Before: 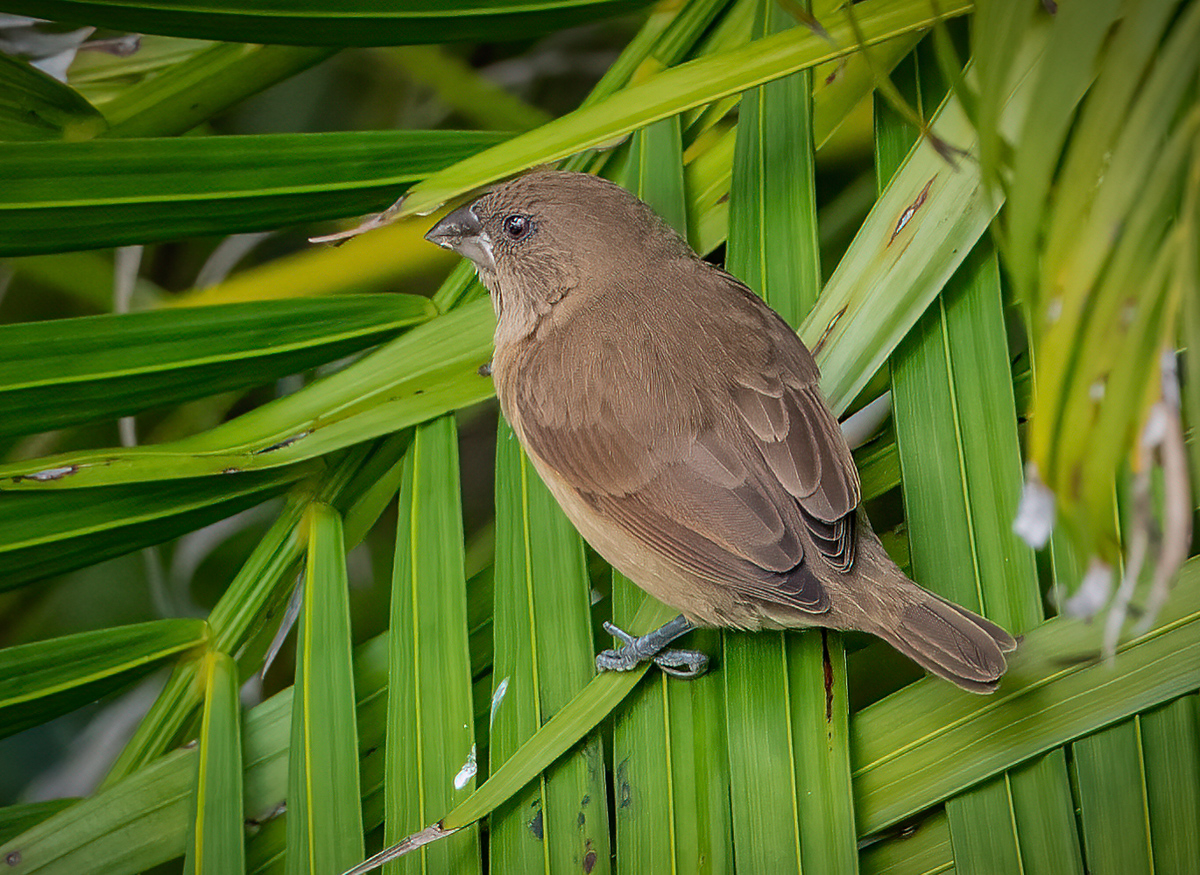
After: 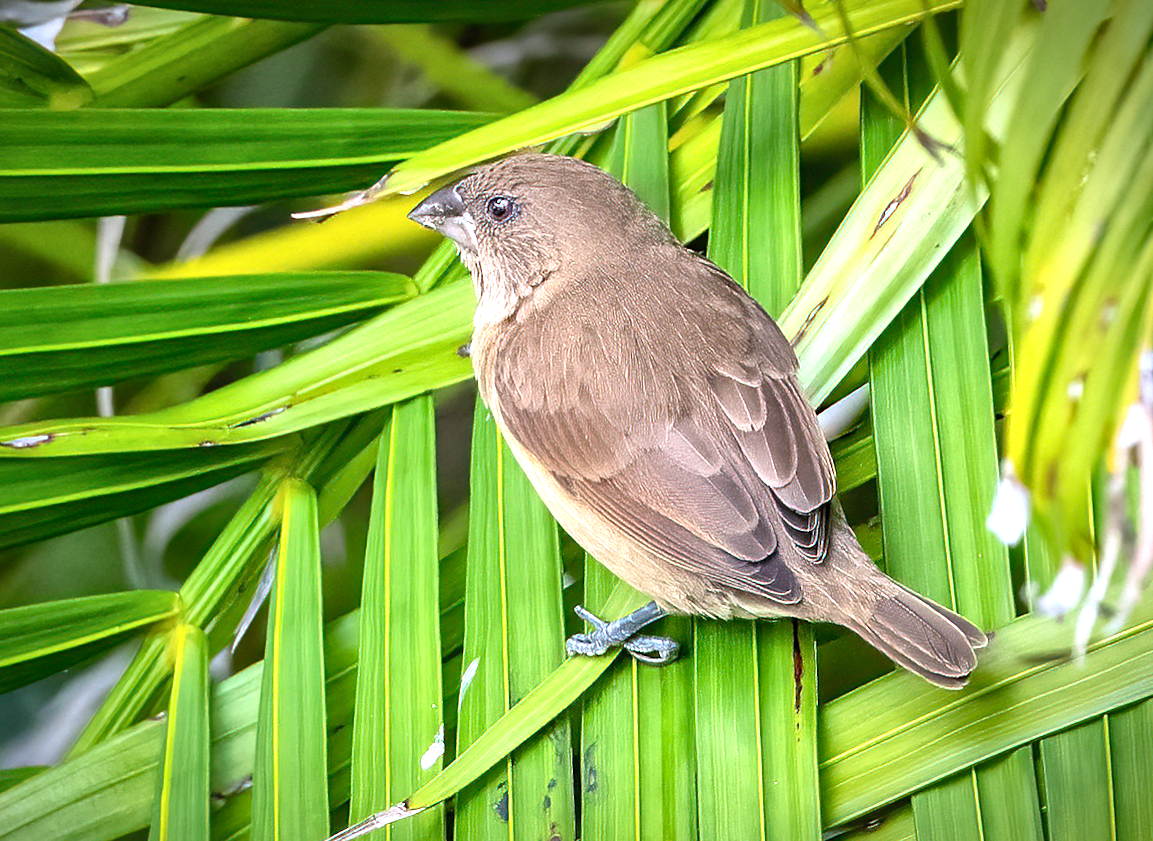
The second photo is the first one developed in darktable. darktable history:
white balance: red 0.967, blue 1.119, emerald 0.756
local contrast: mode bilateral grid, contrast 20, coarseness 50, detail 132%, midtone range 0.2
crop and rotate: angle -1.69°
exposure: black level correction 0, exposure 1.35 EV, compensate exposure bias true, compensate highlight preservation false
